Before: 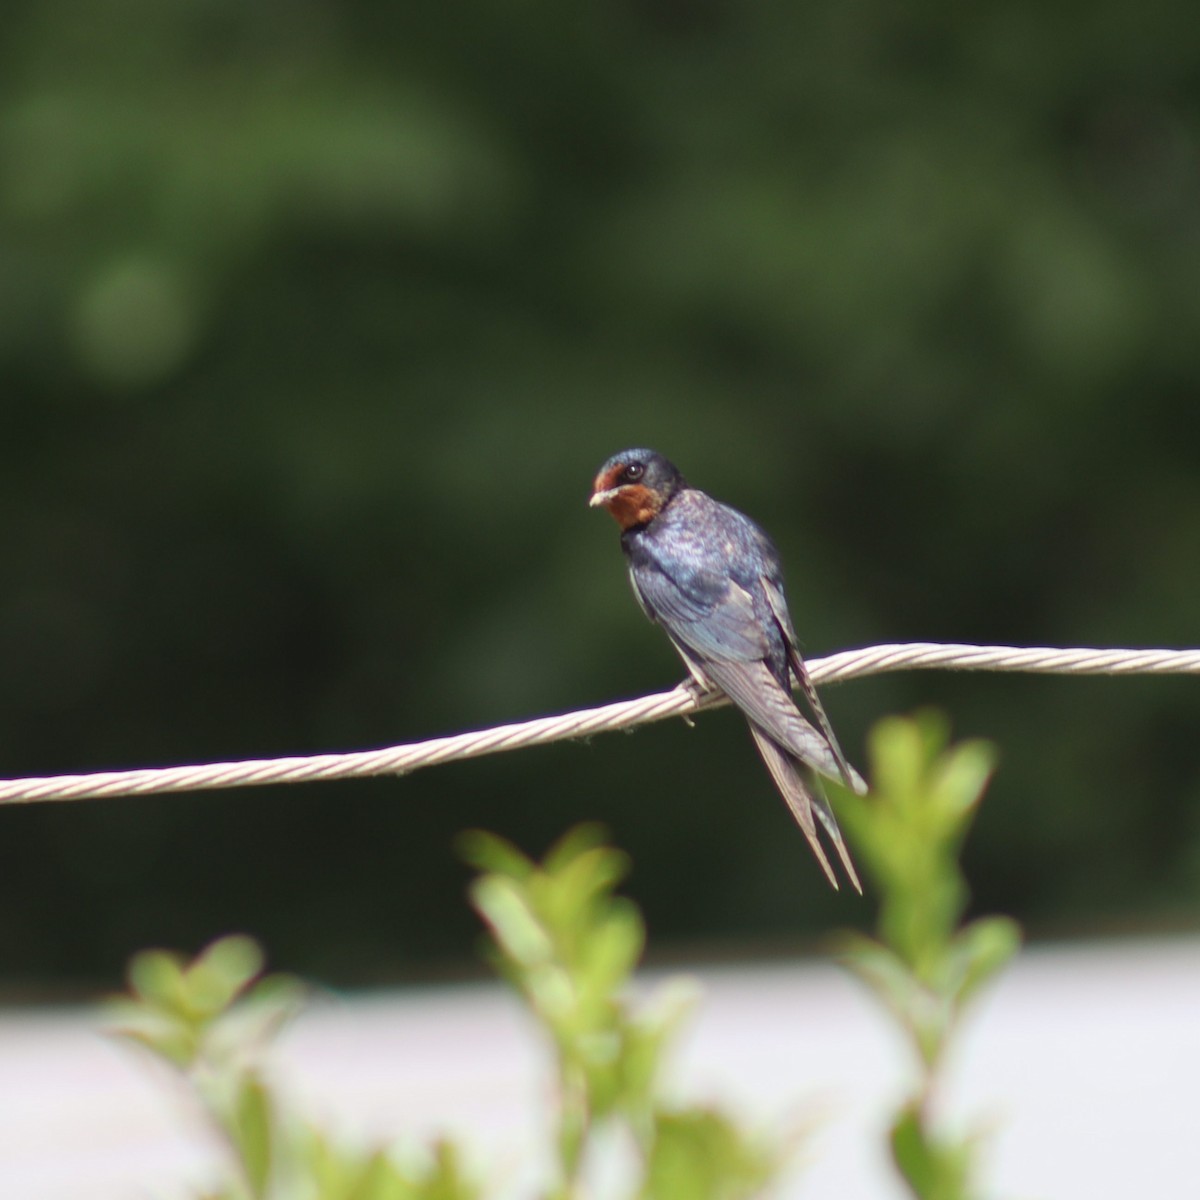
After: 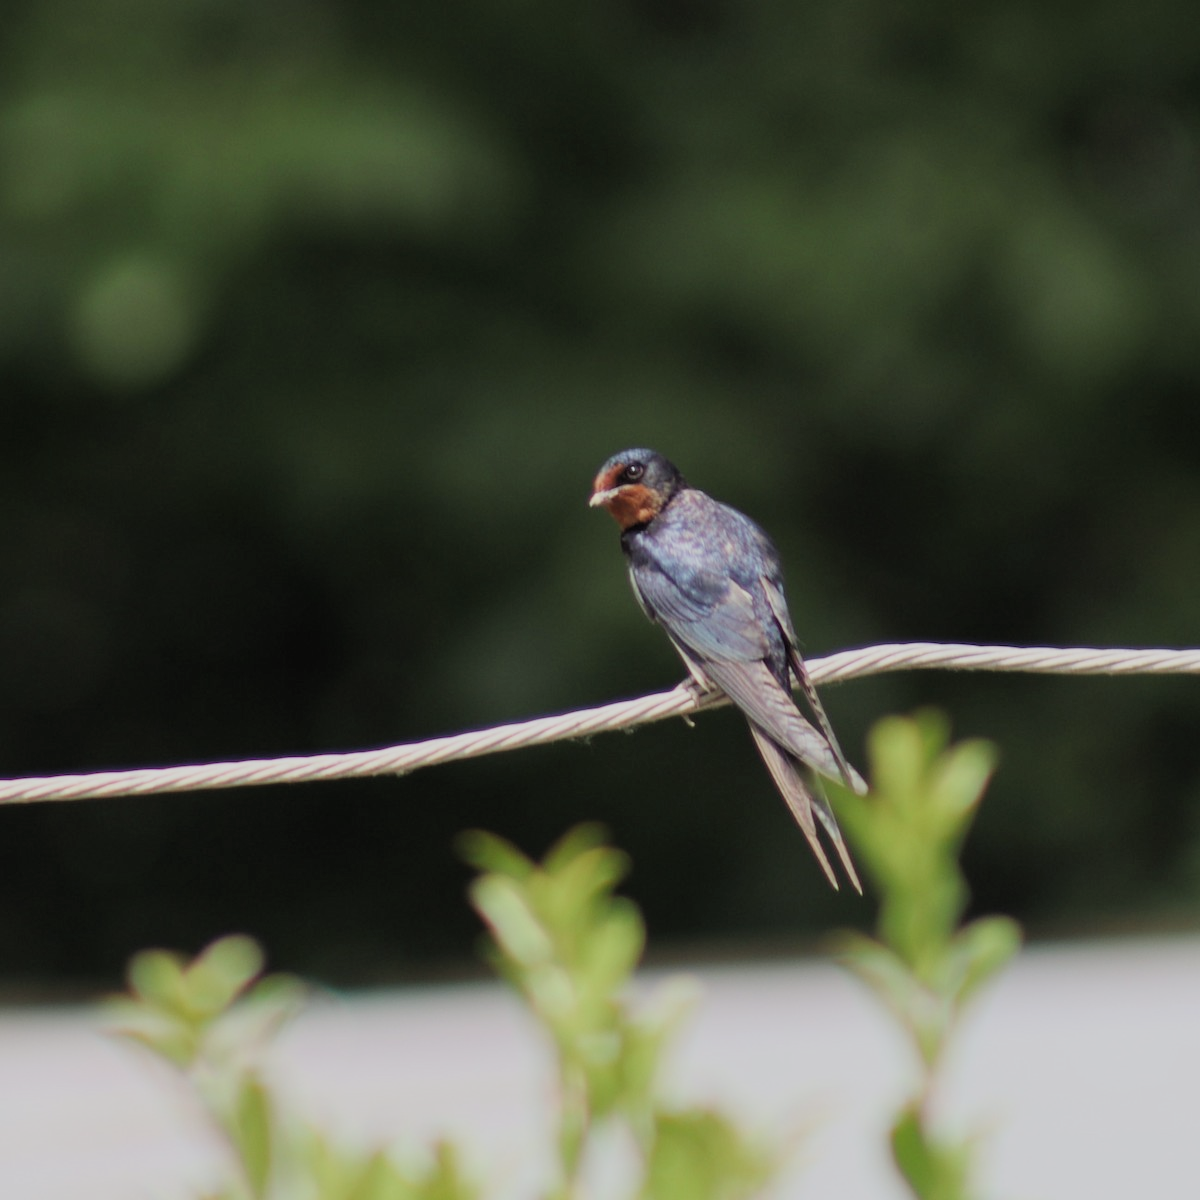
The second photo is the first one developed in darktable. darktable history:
filmic rgb: black relative exposure -7.65 EV, white relative exposure 4.56 EV, hardness 3.61, color science v4 (2020), iterations of high-quality reconstruction 0
